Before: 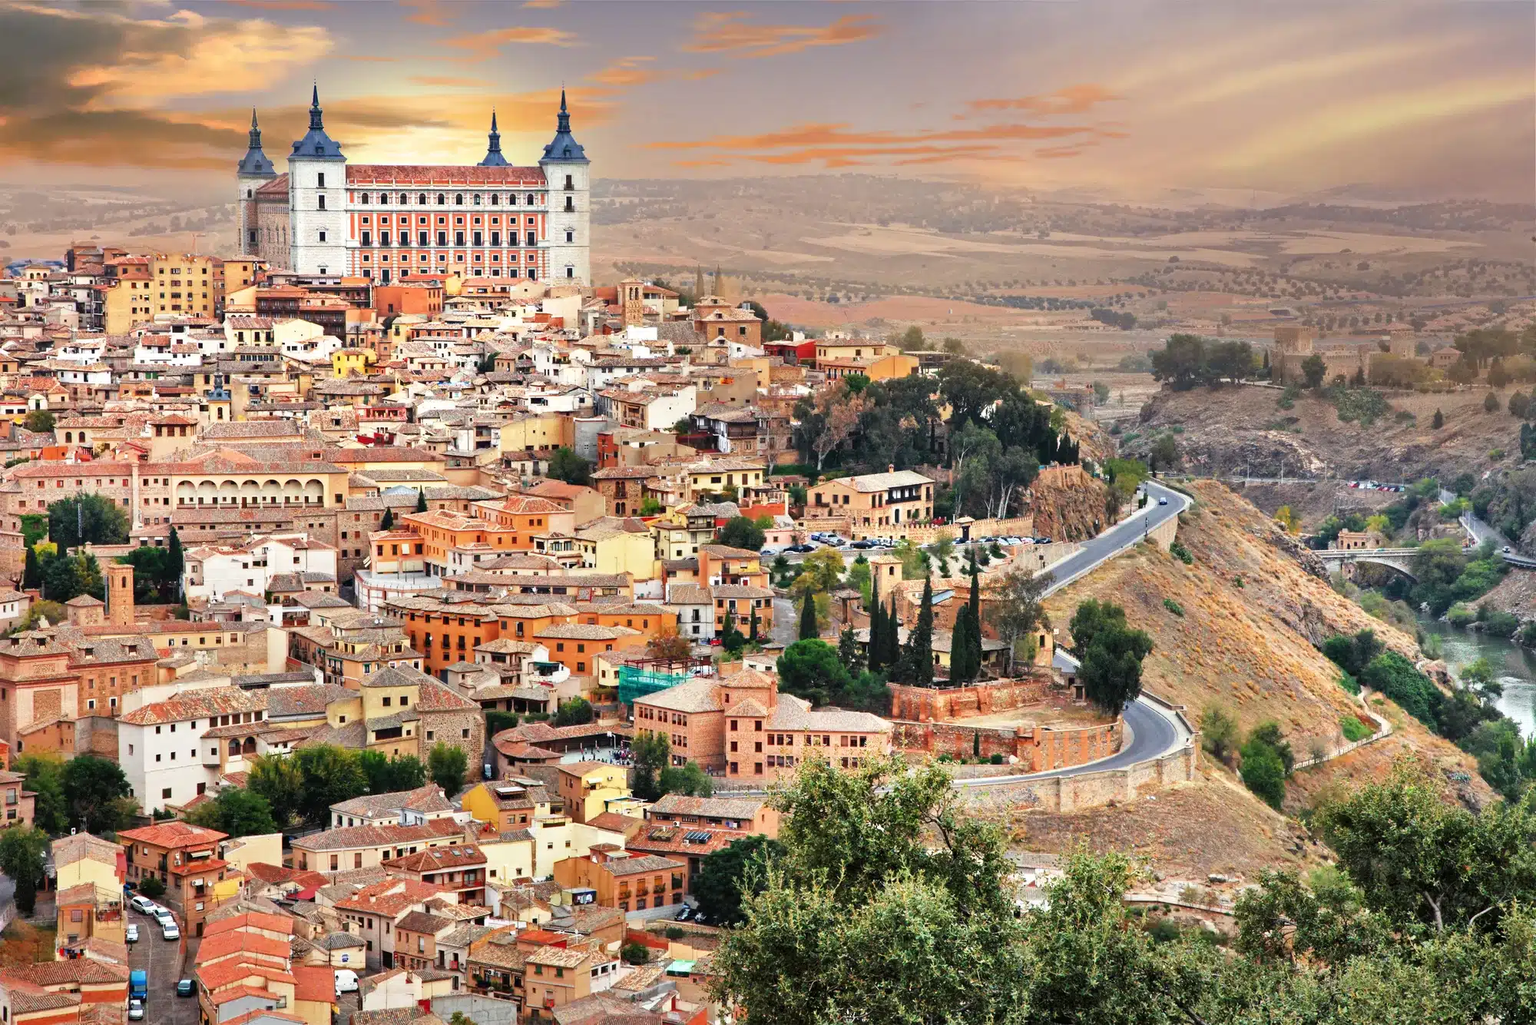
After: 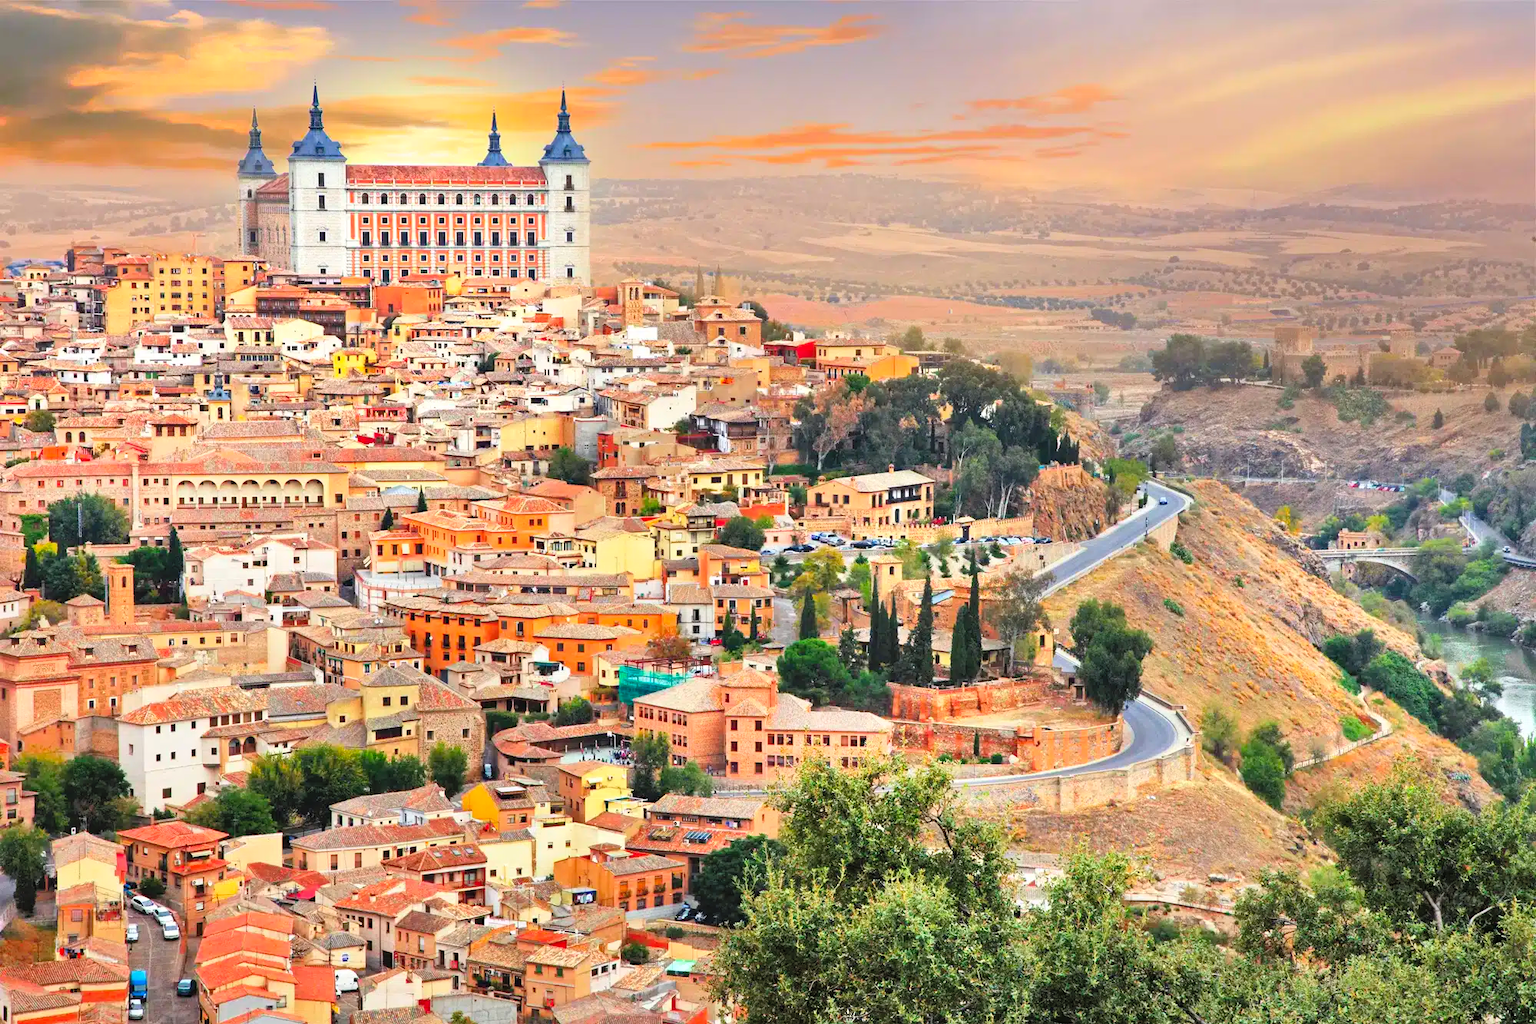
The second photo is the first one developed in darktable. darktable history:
contrast brightness saturation: contrast 0.07, brightness 0.18, saturation 0.4
